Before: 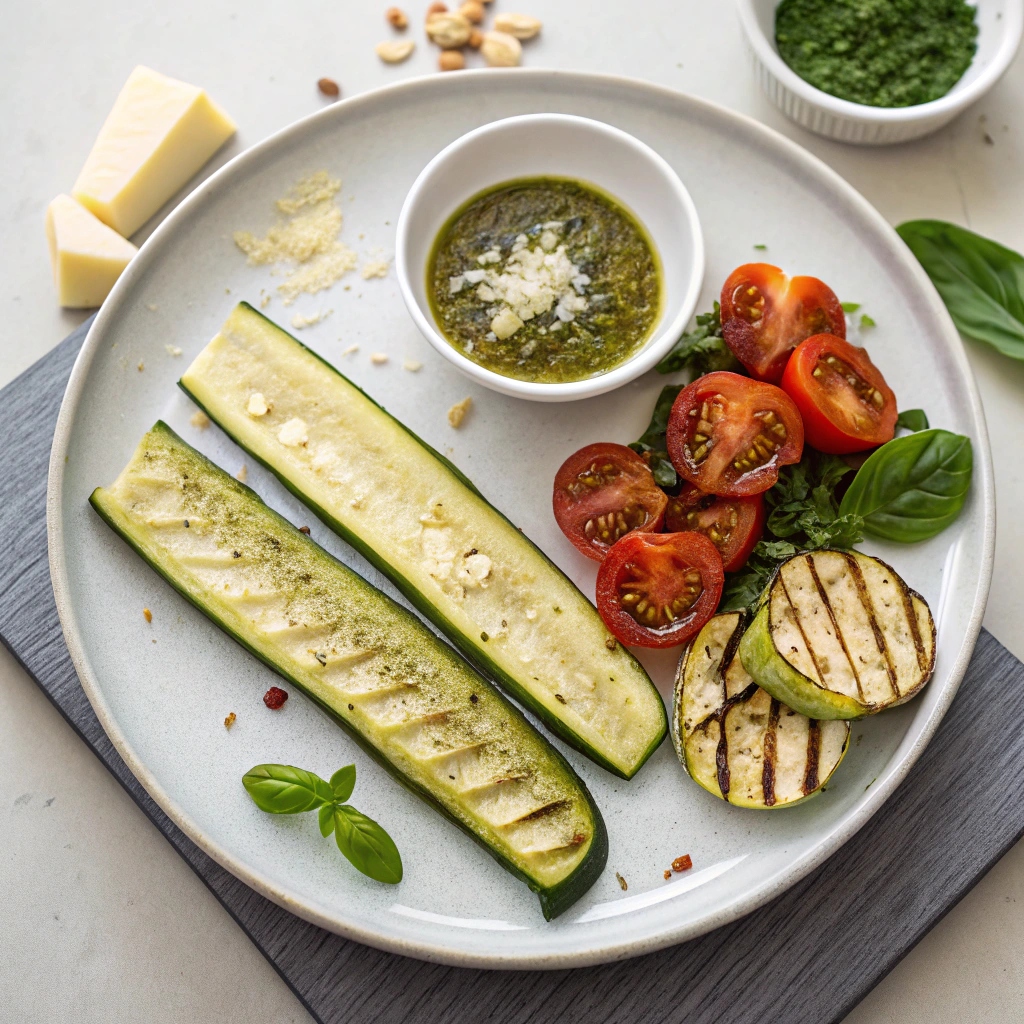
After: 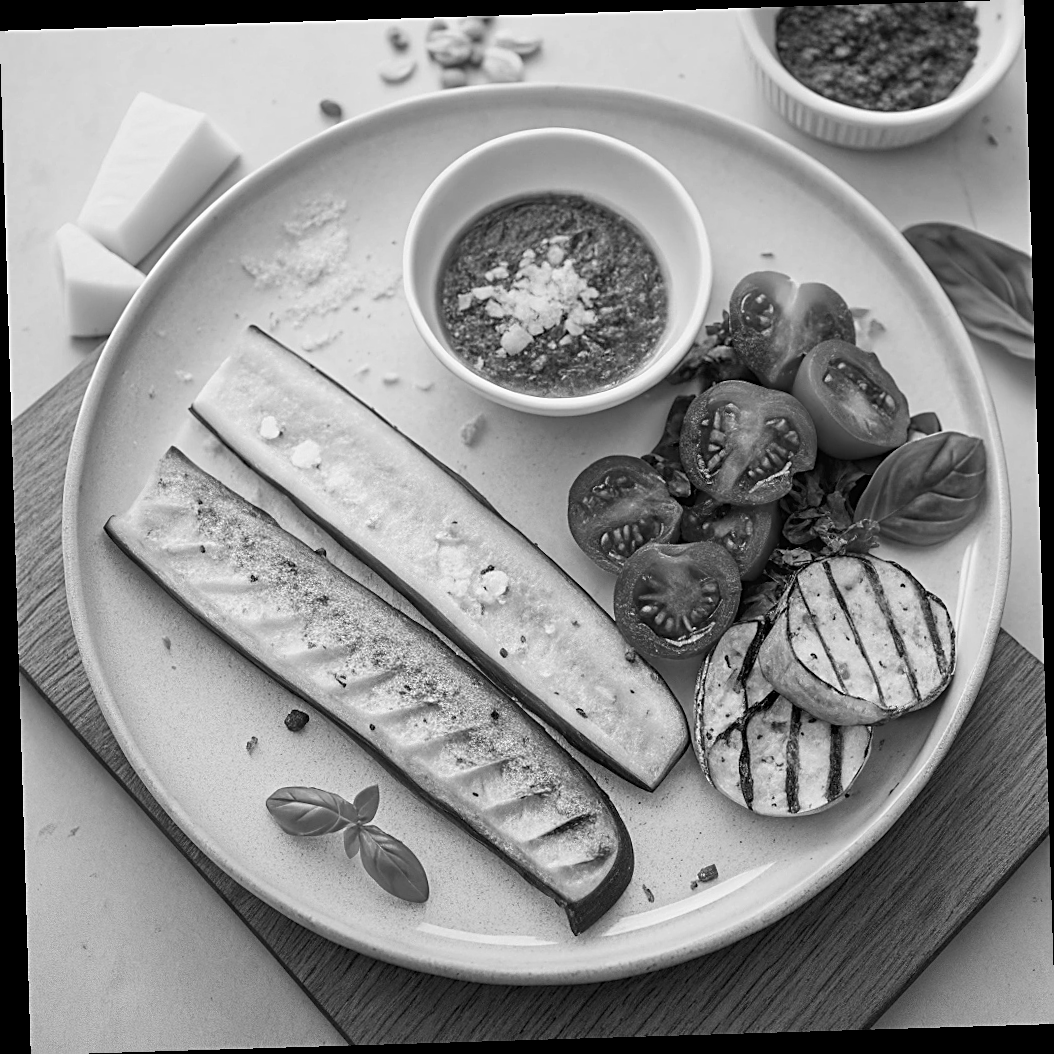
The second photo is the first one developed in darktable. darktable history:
sharpen: on, module defaults
rotate and perspective: rotation -1.75°, automatic cropping off
monochrome: a -71.75, b 75.82
